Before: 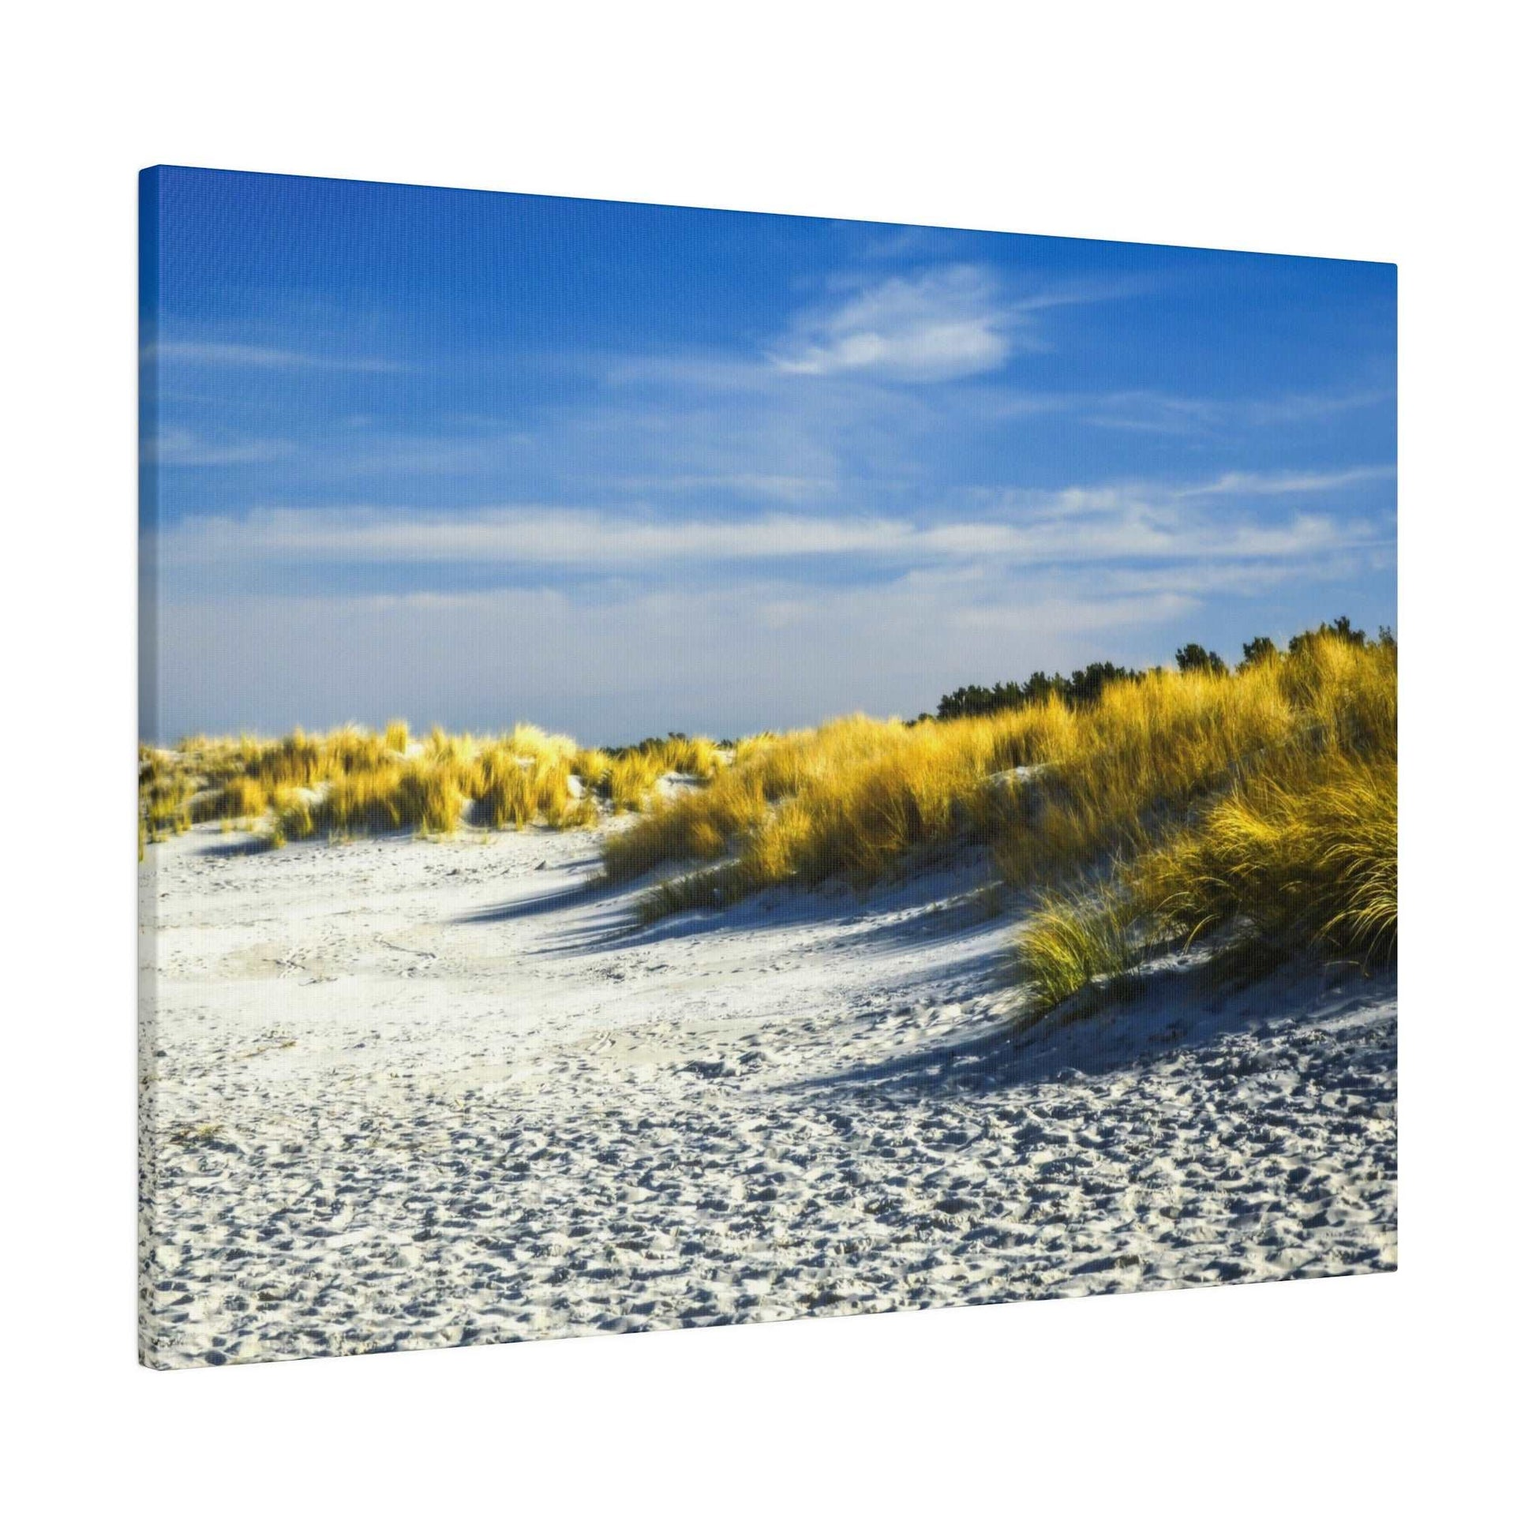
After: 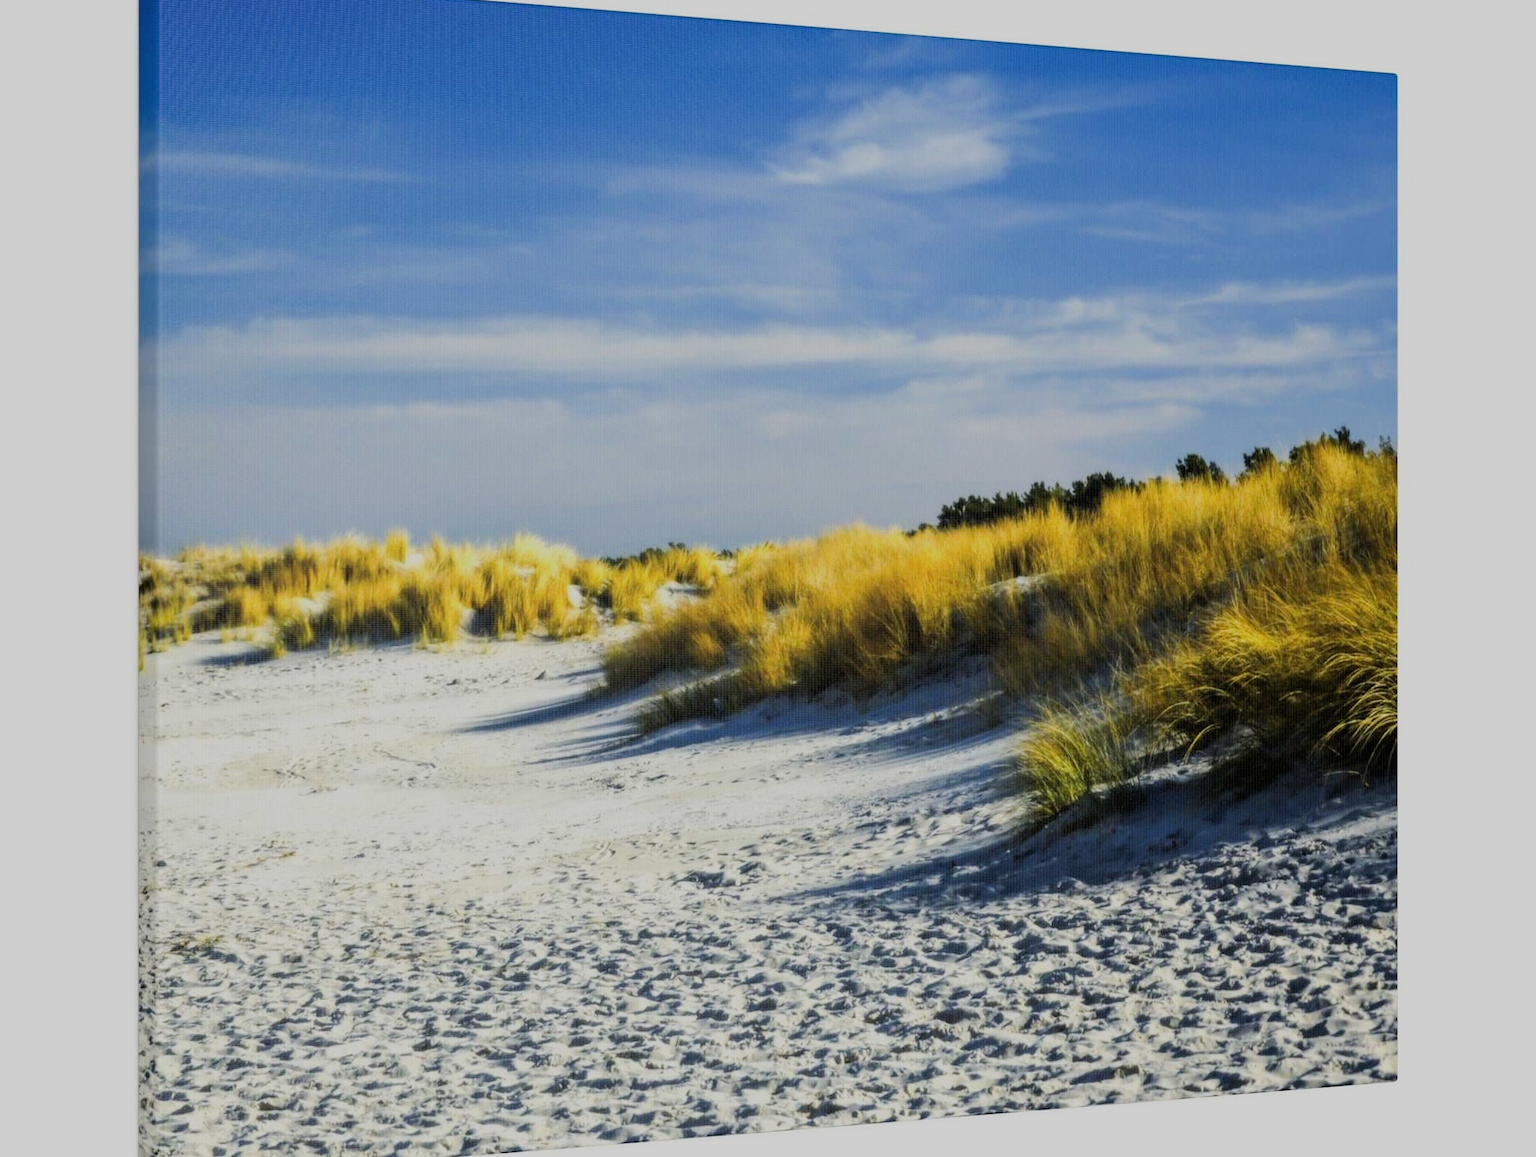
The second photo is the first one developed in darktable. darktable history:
filmic rgb: black relative exposure -7.22 EV, white relative exposure 5.34 EV, hardness 3.03
crop and rotate: top 12.389%, bottom 12.243%
